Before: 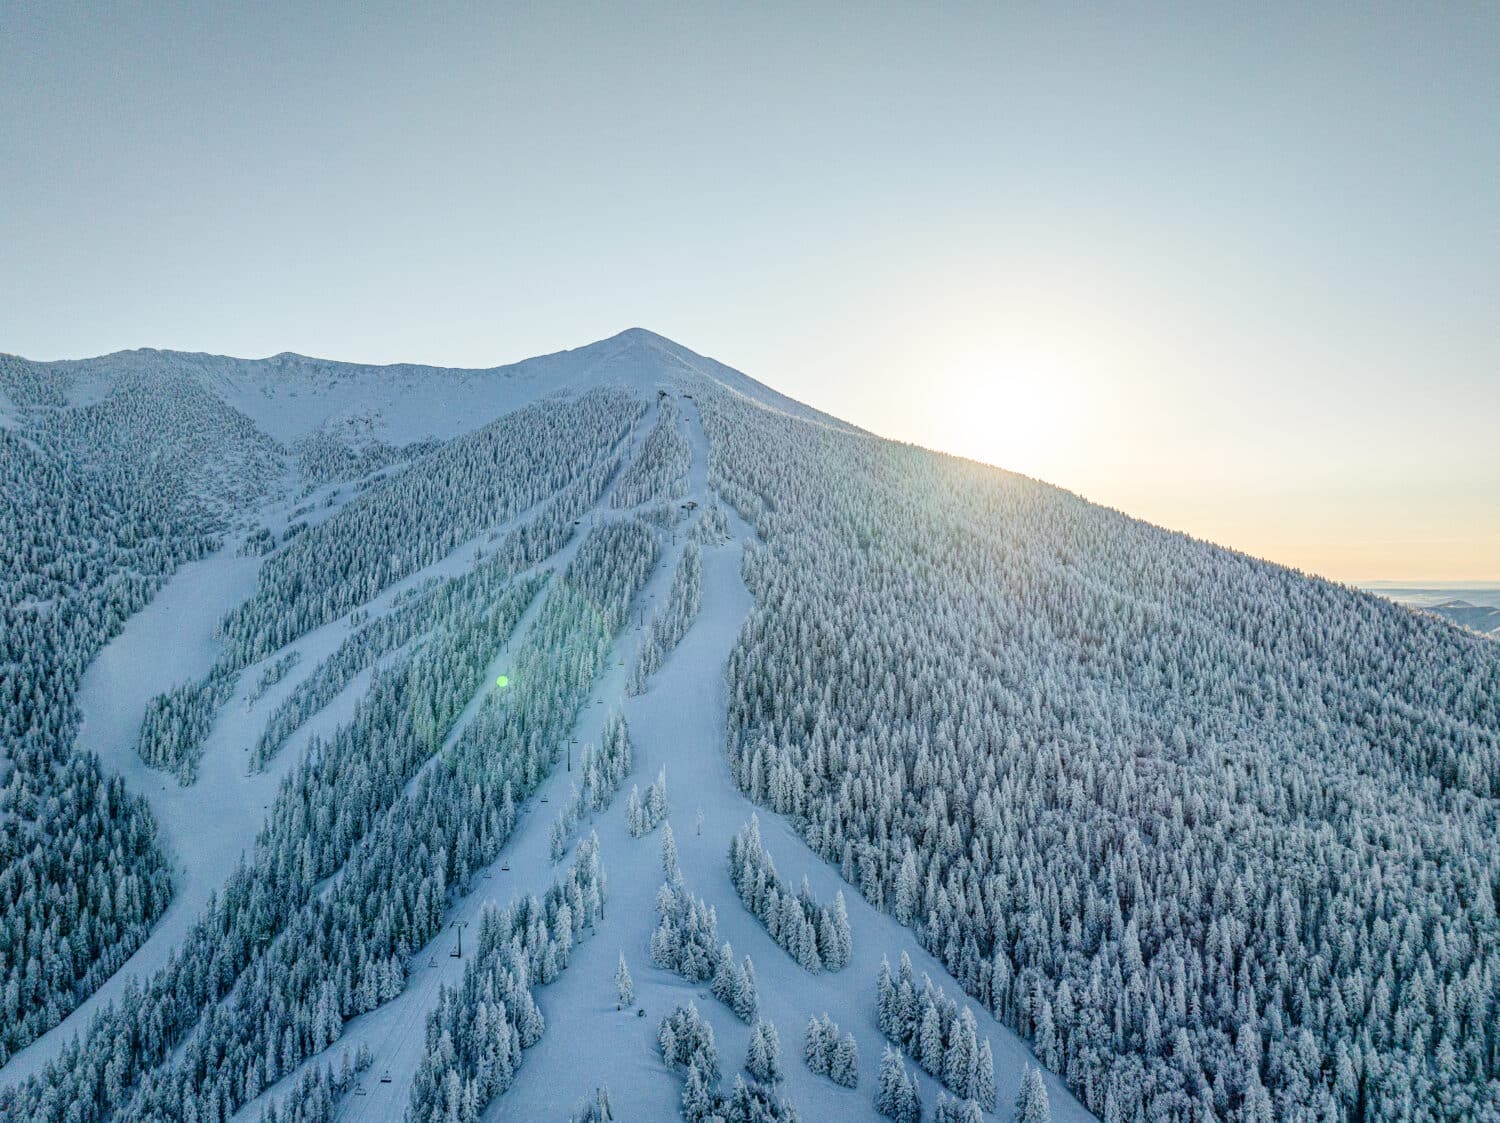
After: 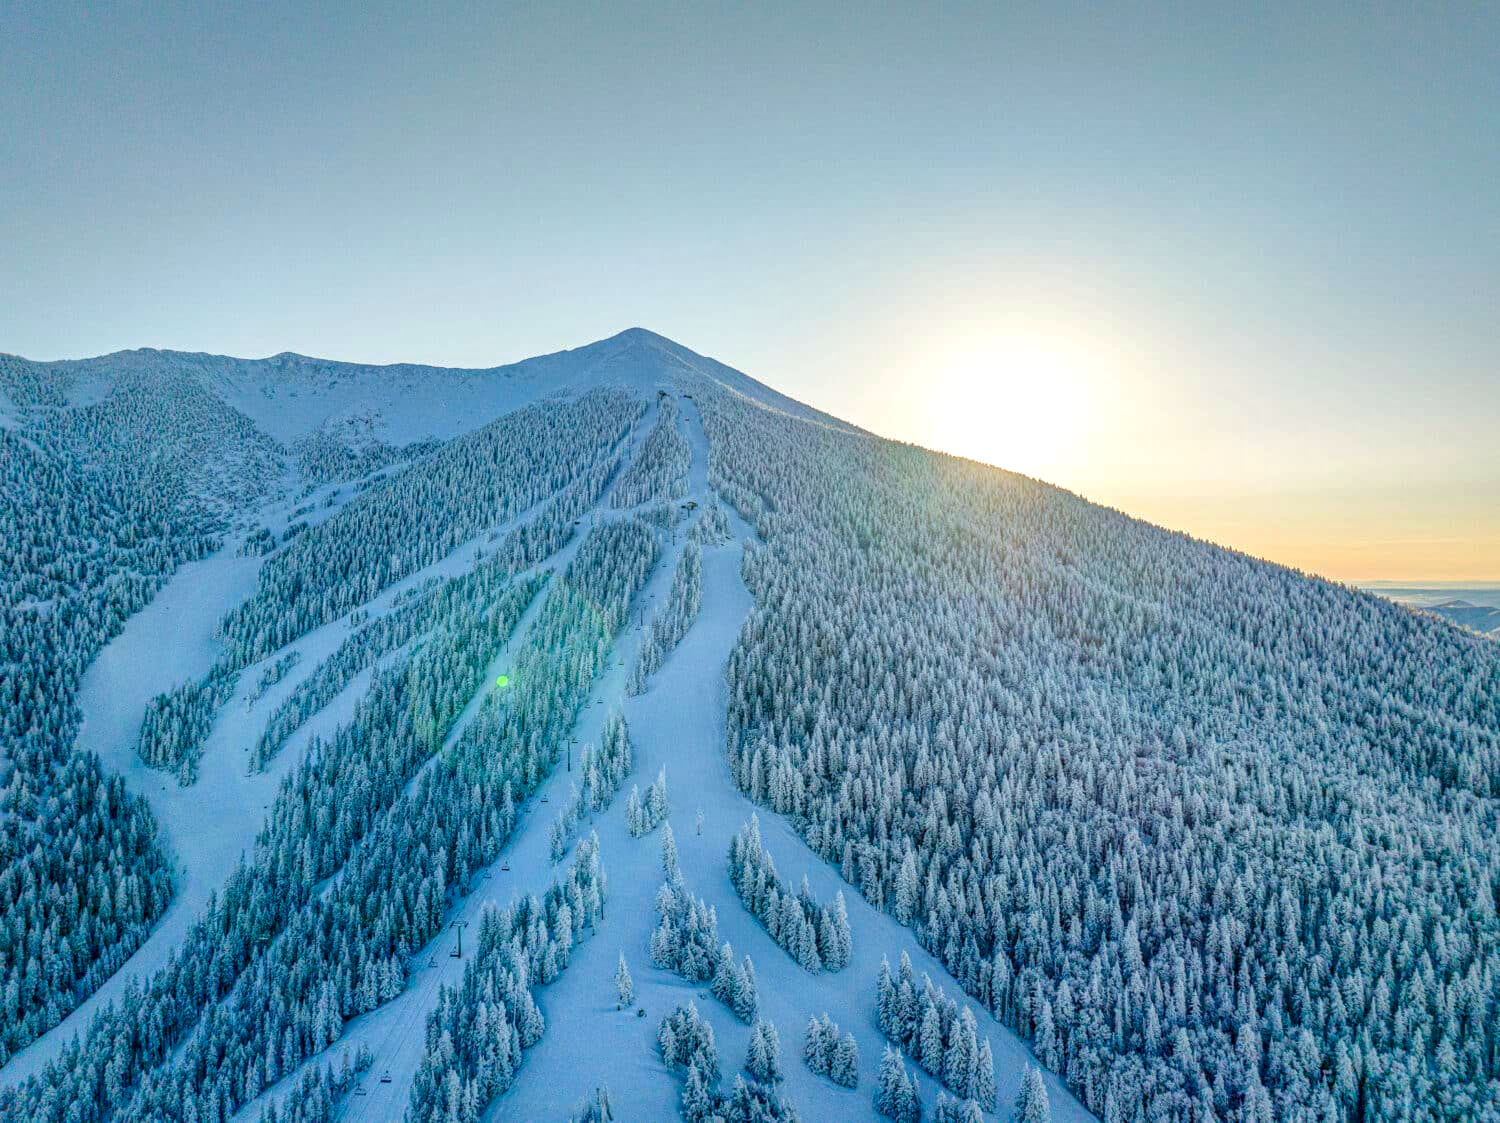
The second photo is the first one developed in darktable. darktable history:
local contrast: on, module defaults
contrast brightness saturation: saturation 0.5
shadows and highlights: on, module defaults
